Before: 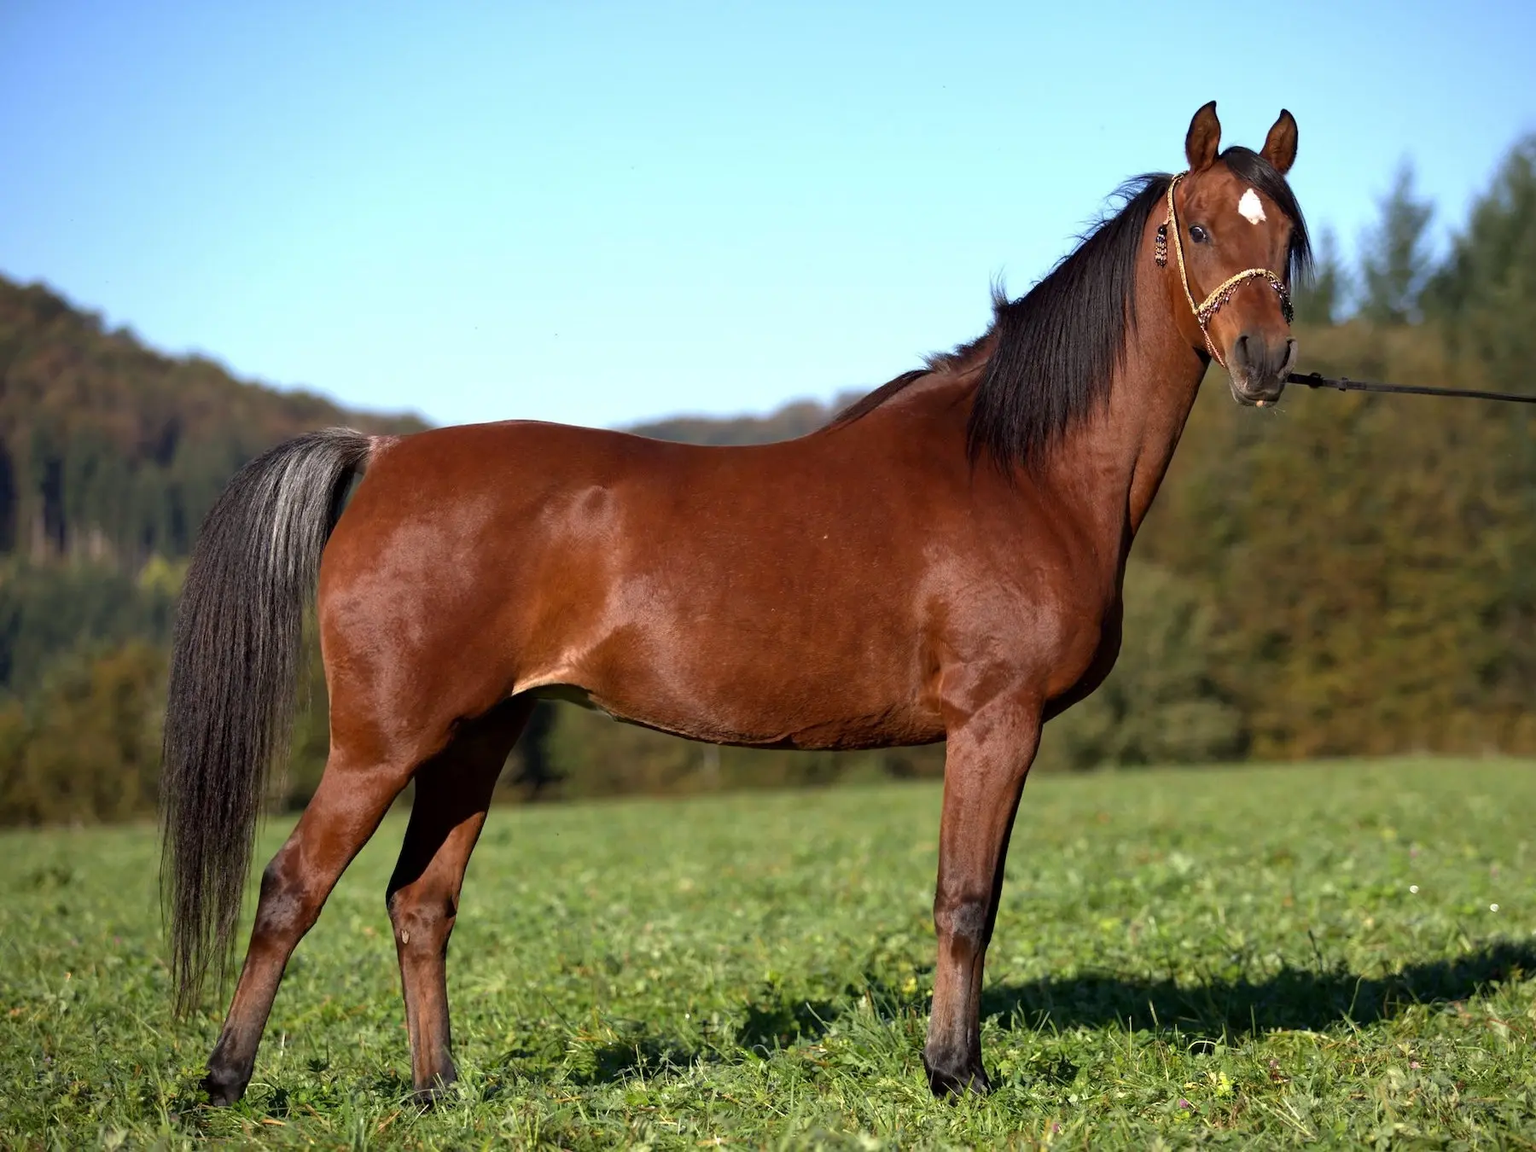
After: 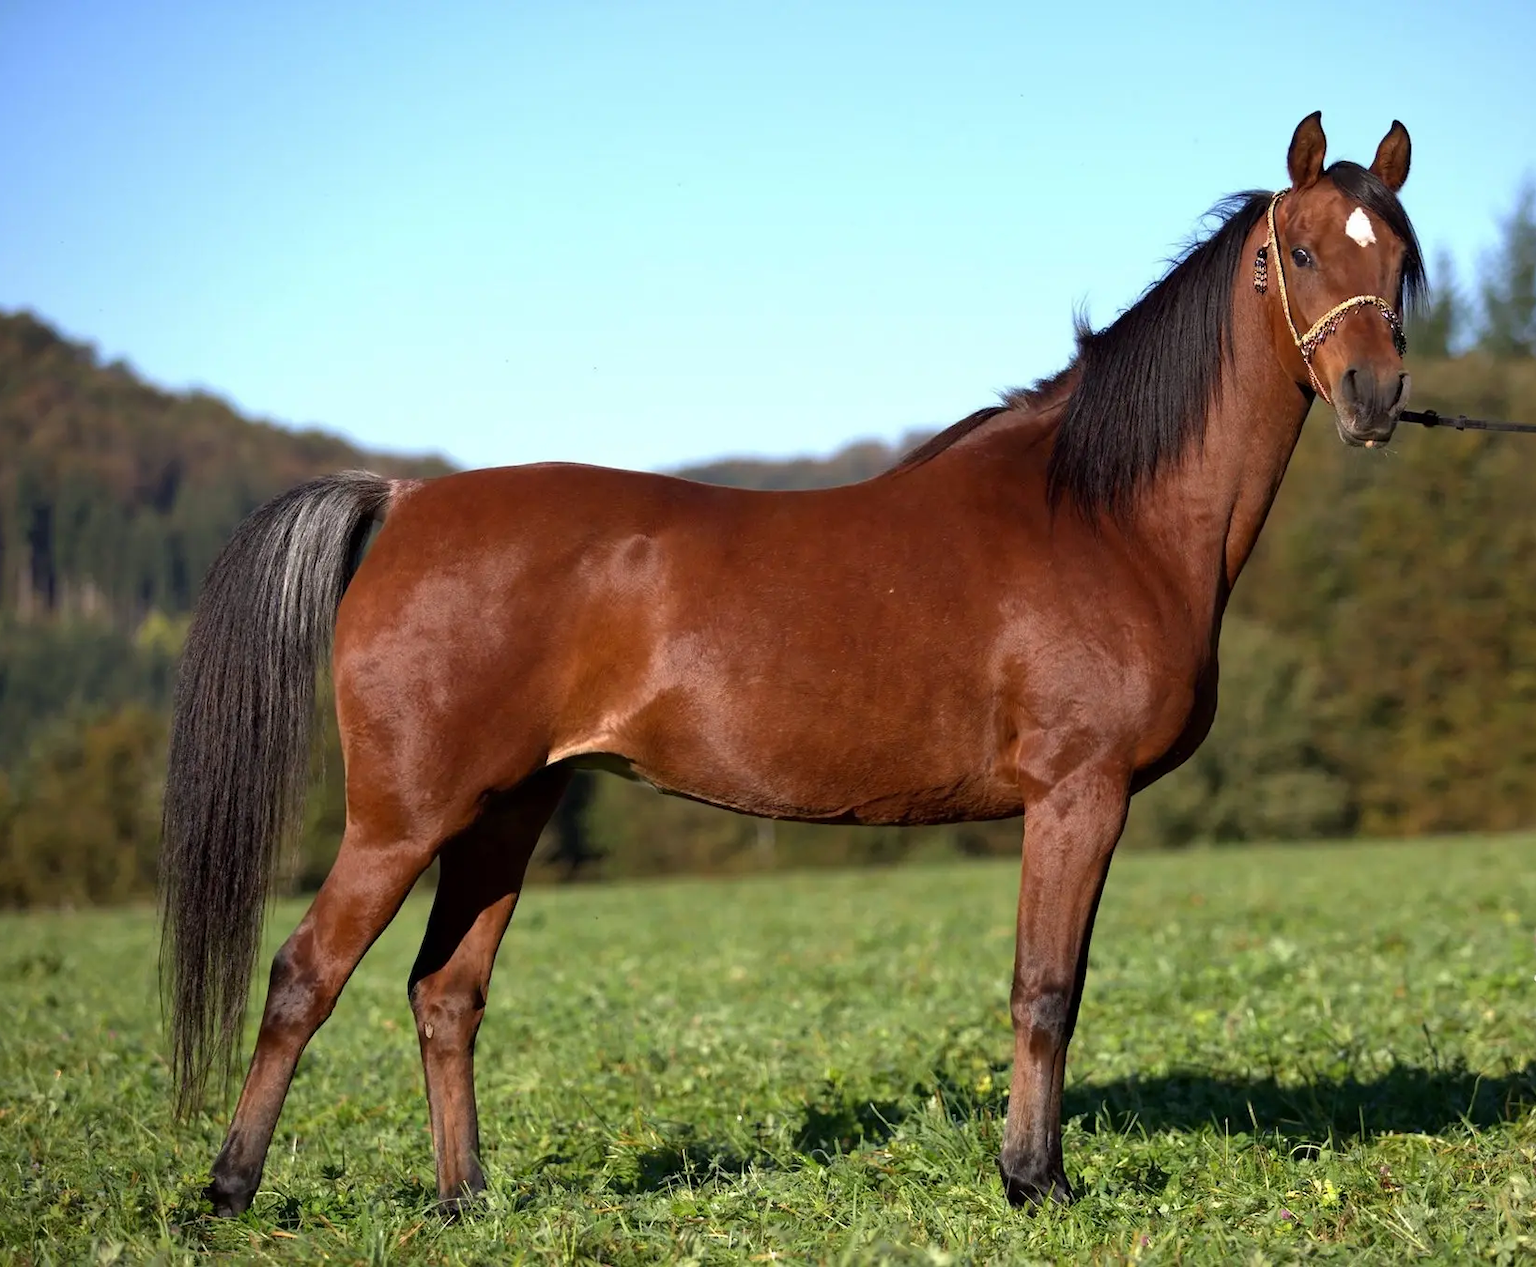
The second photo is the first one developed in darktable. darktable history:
crop and rotate: left 1.052%, right 8.029%
